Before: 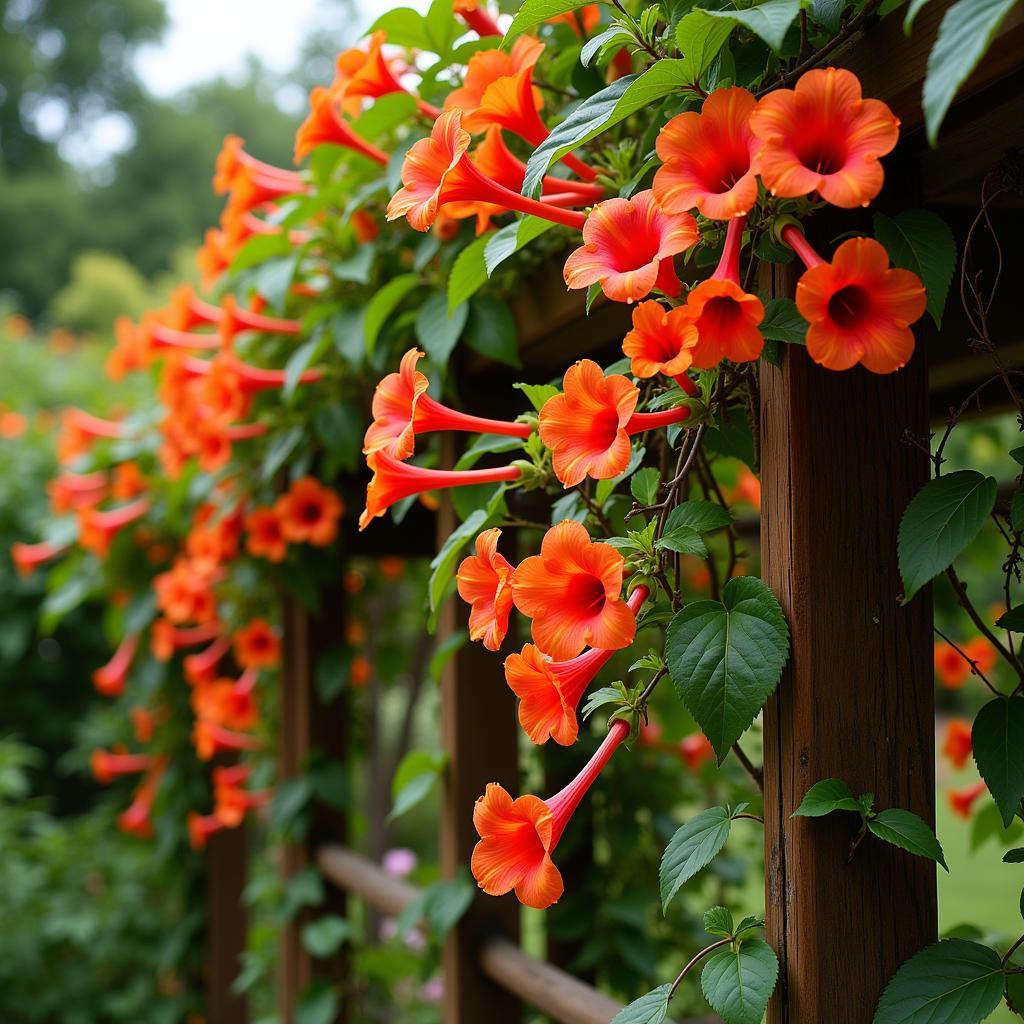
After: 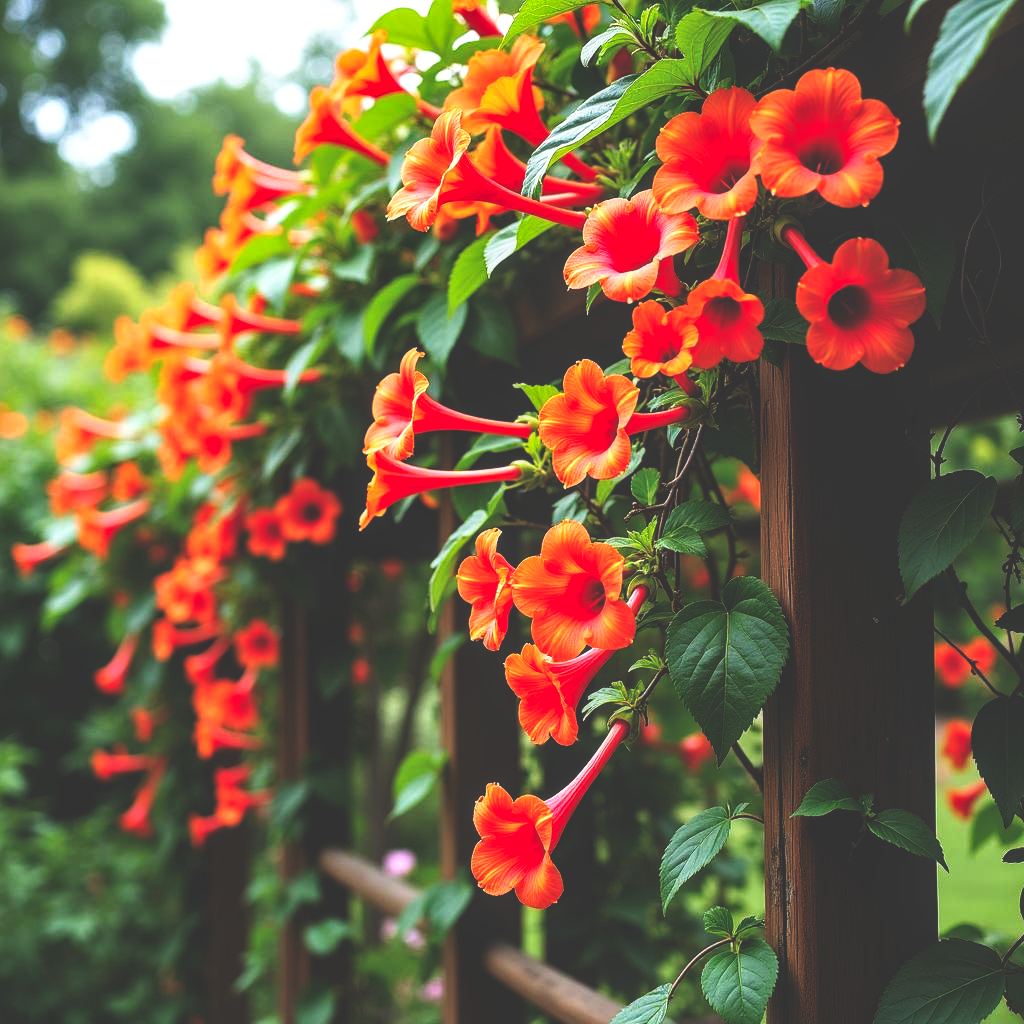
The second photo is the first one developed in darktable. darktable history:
base curve: curves: ch0 [(0, 0.036) (0.007, 0.037) (0.604, 0.887) (1, 1)], preserve colors none
local contrast: on, module defaults
